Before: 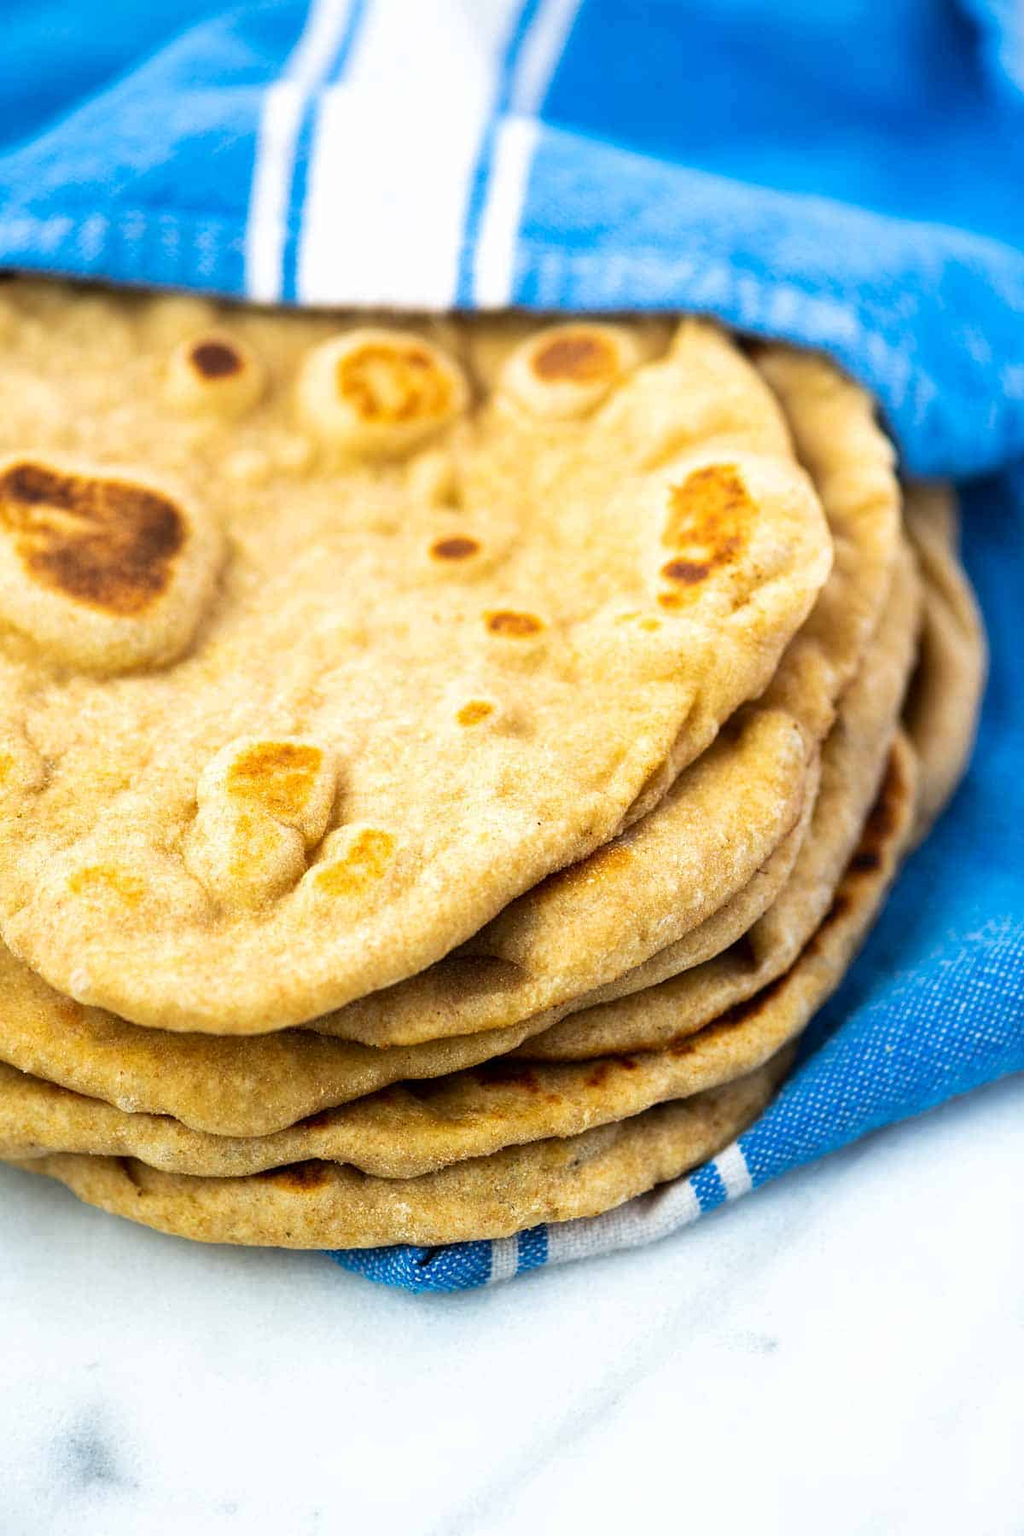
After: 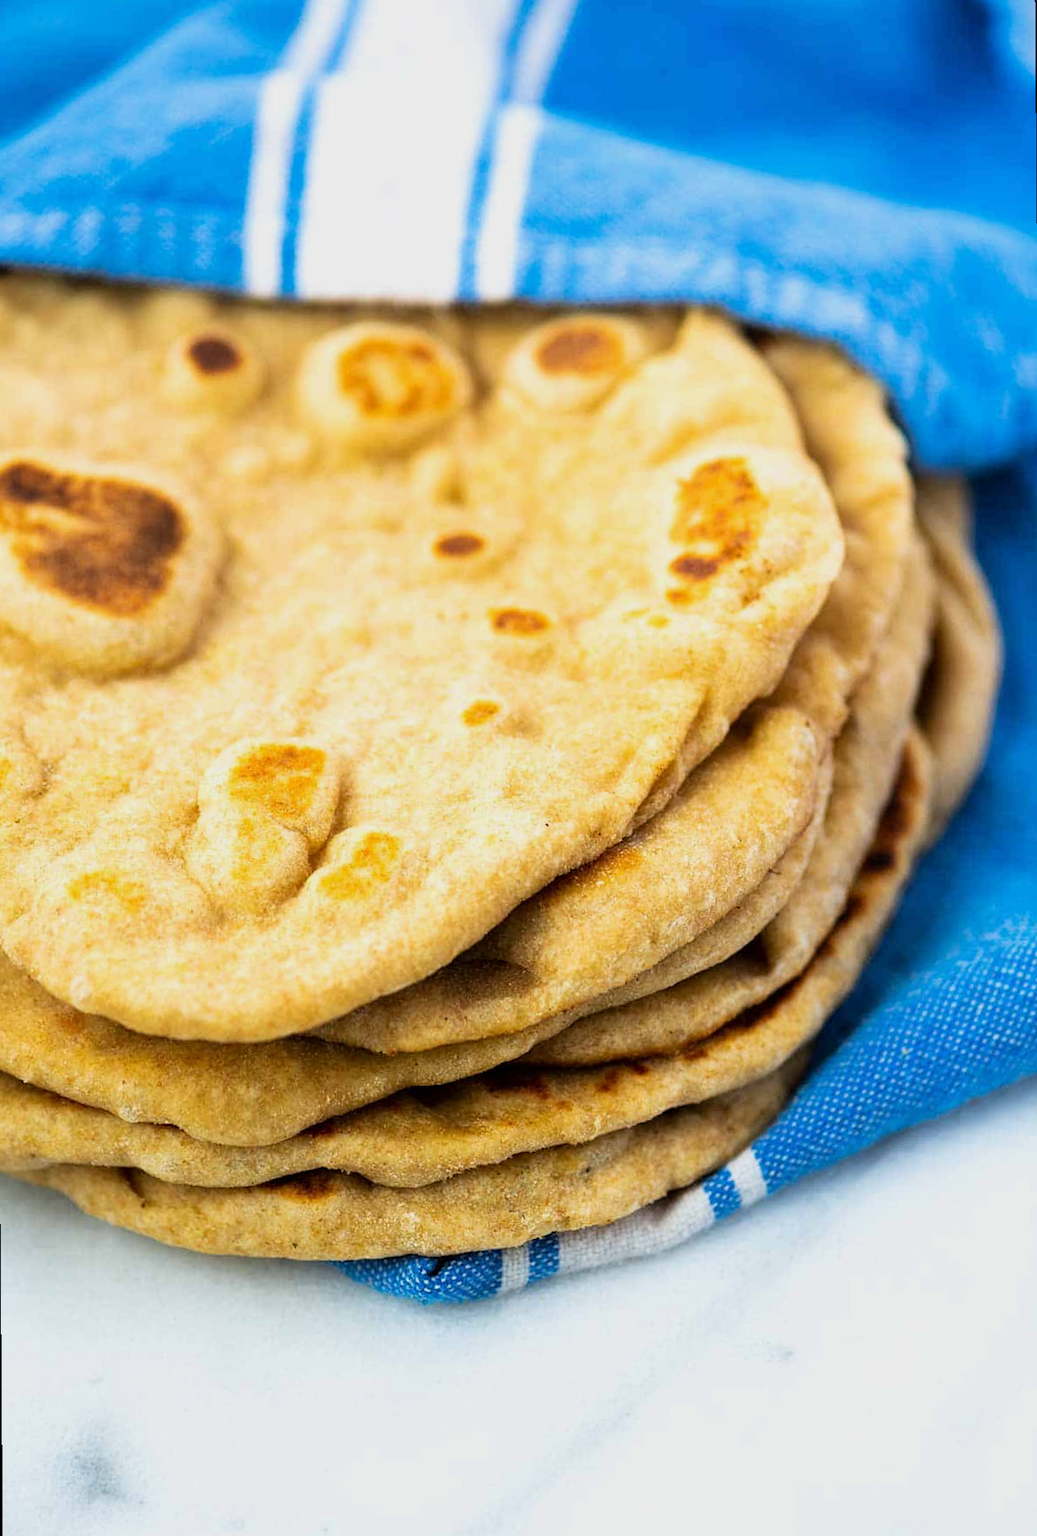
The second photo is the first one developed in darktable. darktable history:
rotate and perspective: rotation -0.45°, automatic cropping original format, crop left 0.008, crop right 0.992, crop top 0.012, crop bottom 0.988
filmic rgb: black relative exposure -11.35 EV, white relative exposure 3.22 EV, hardness 6.76, color science v6 (2022)
